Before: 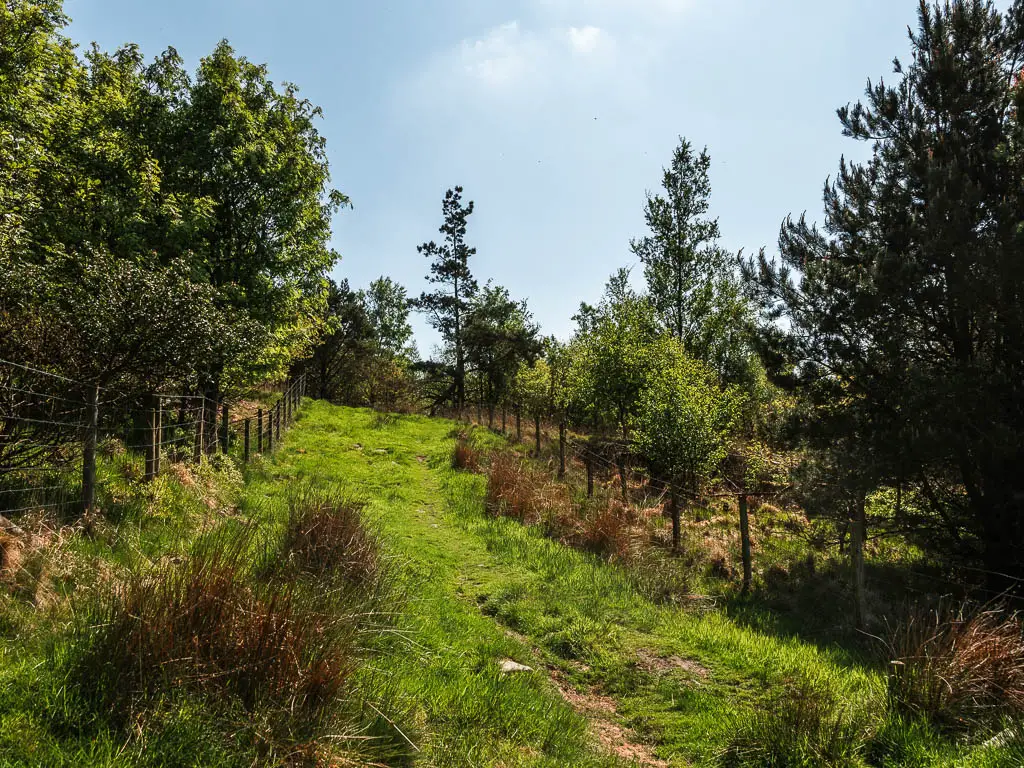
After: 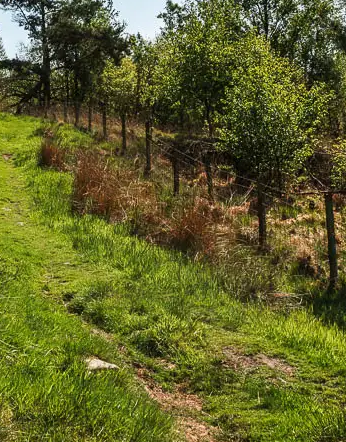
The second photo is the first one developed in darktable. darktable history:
crop: left 40.512%, top 39.35%, right 25.666%, bottom 3.072%
